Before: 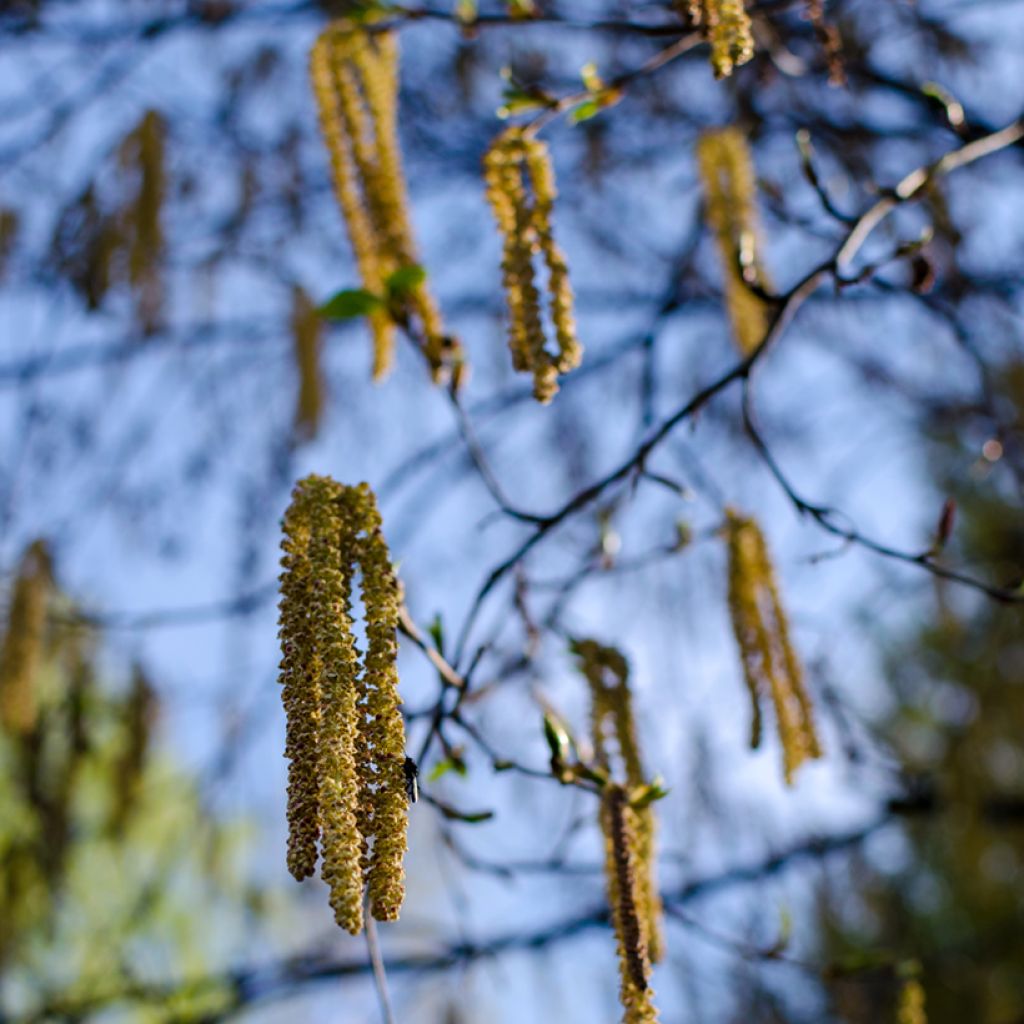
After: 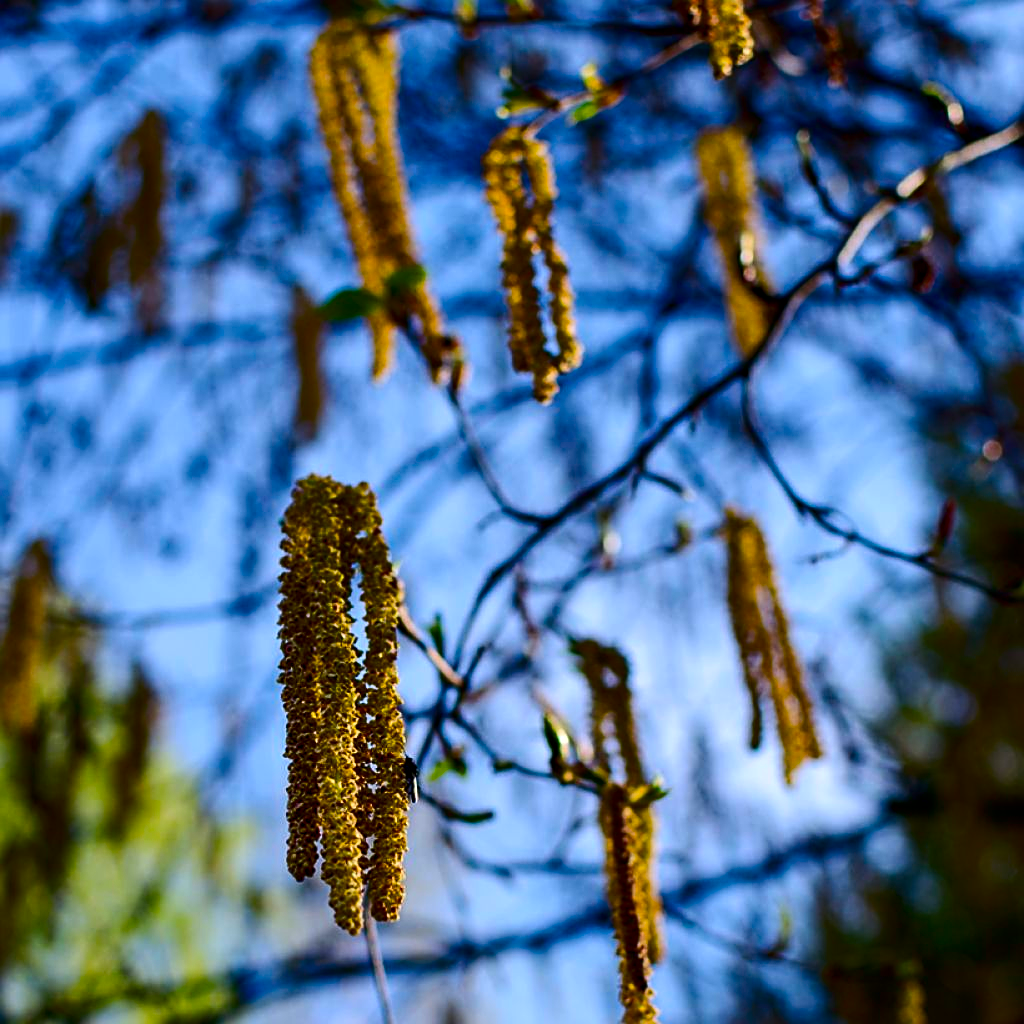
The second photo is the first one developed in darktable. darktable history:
contrast brightness saturation: contrast 0.223, brightness -0.189, saturation 0.232
color balance rgb: perceptual saturation grading › global saturation 25.807%, global vibrance 14.771%
sharpen: on, module defaults
shadows and highlights: shadows 25.05, highlights -24.97
